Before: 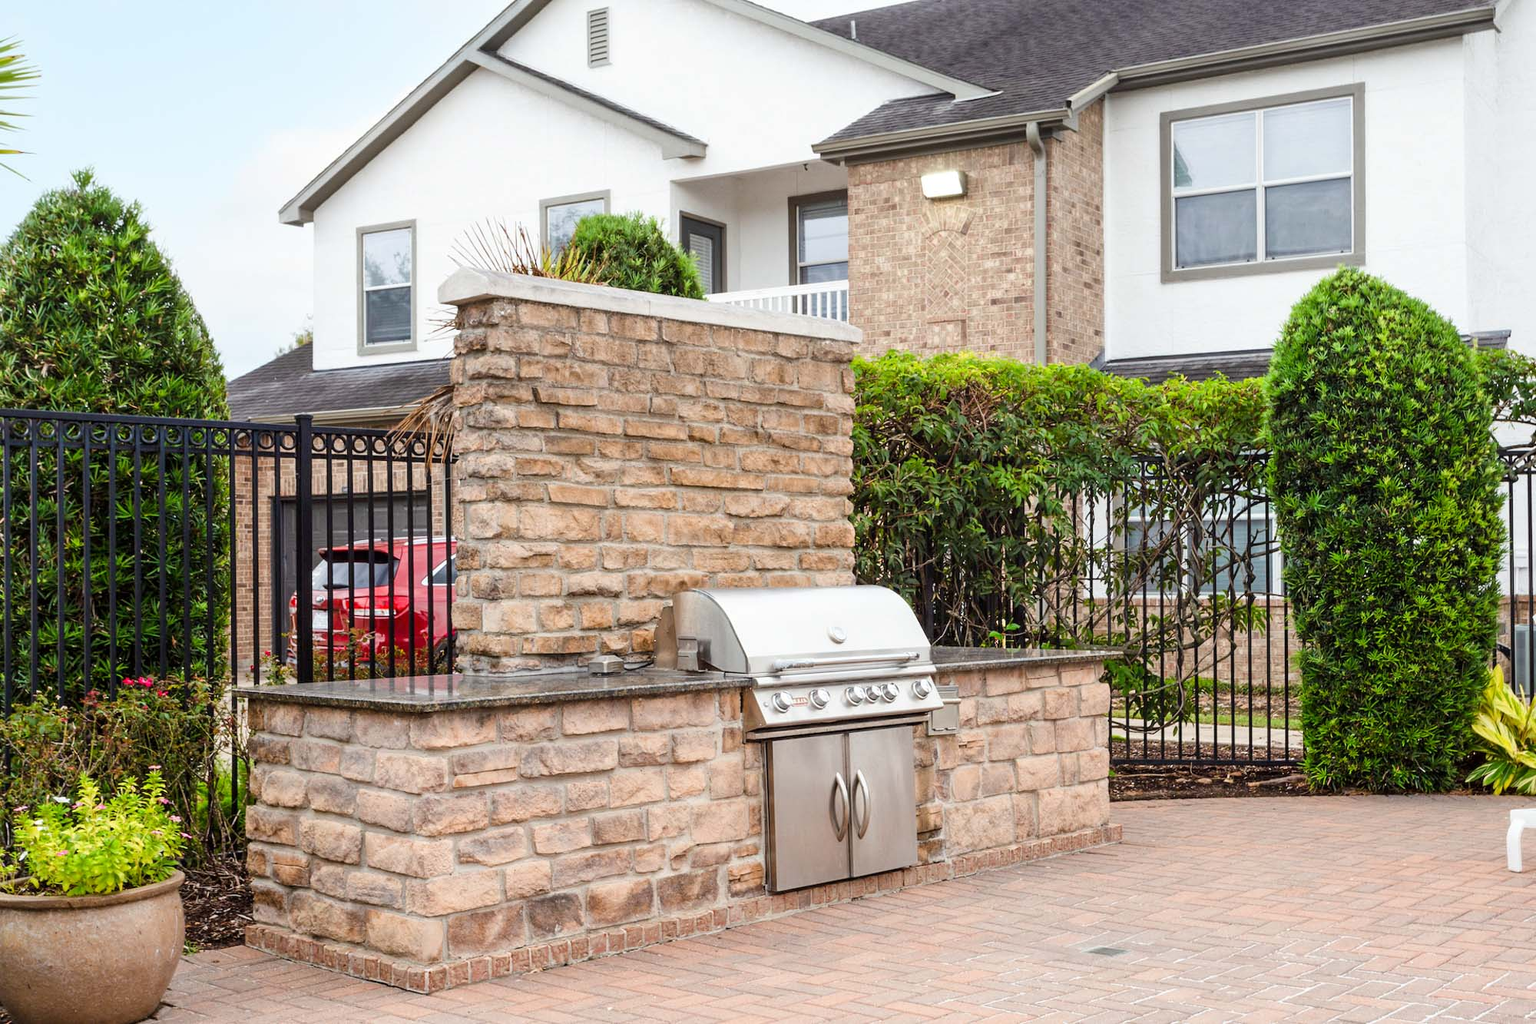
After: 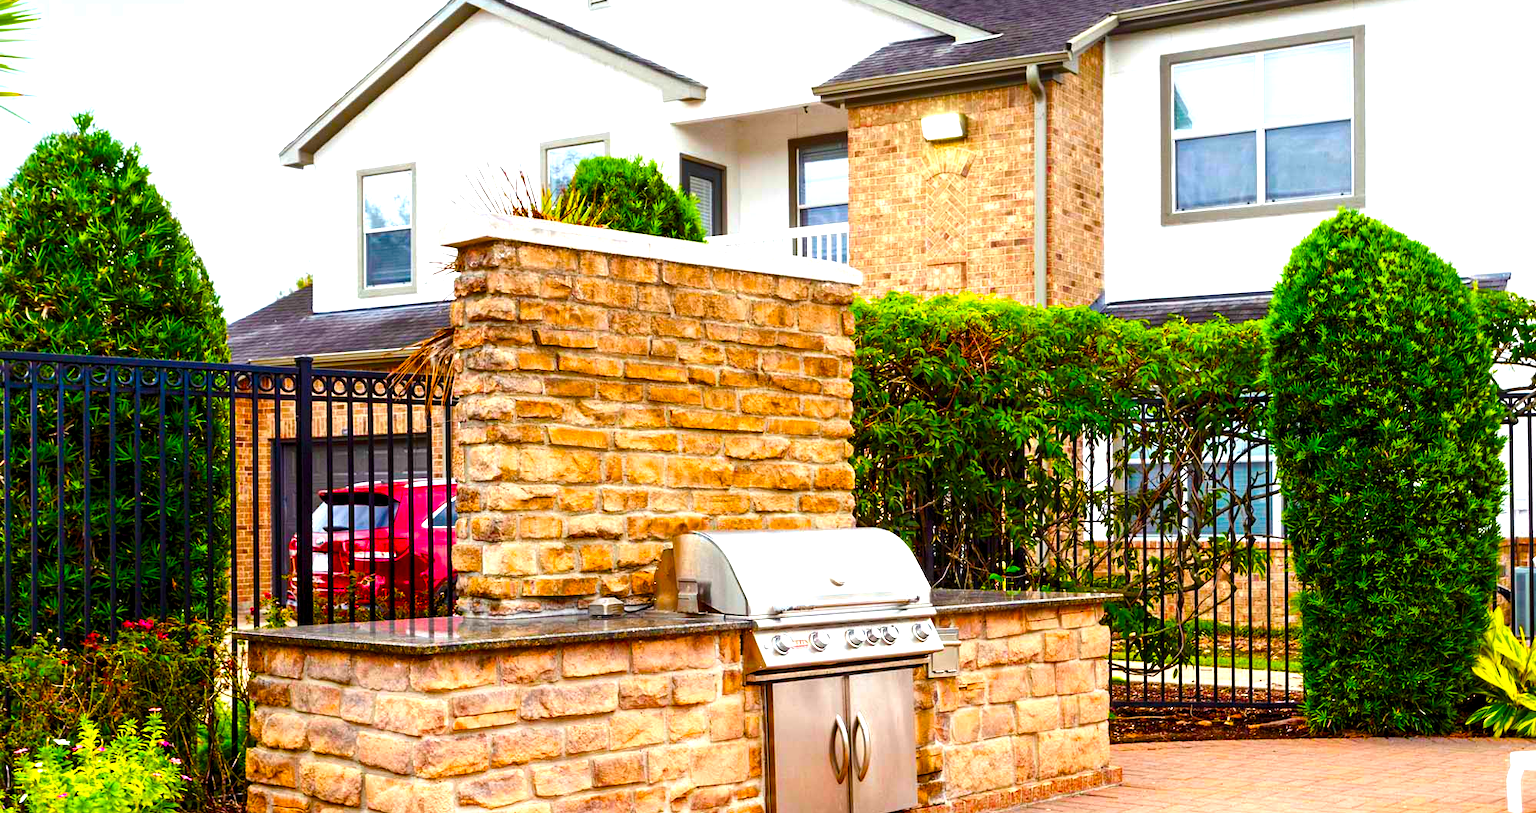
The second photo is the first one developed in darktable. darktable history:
color balance rgb: perceptual saturation grading › global saturation 65.974%, perceptual saturation grading › highlights 59.232%, perceptual saturation grading › mid-tones 49.615%, perceptual saturation grading › shadows 50.252%
exposure: black level correction 0, exposure 0.691 EV, compensate exposure bias true, compensate highlight preservation false
contrast brightness saturation: brightness -0.247, saturation 0.197
levels: levels [0.018, 0.493, 1]
crop and rotate: top 5.66%, bottom 14.871%
